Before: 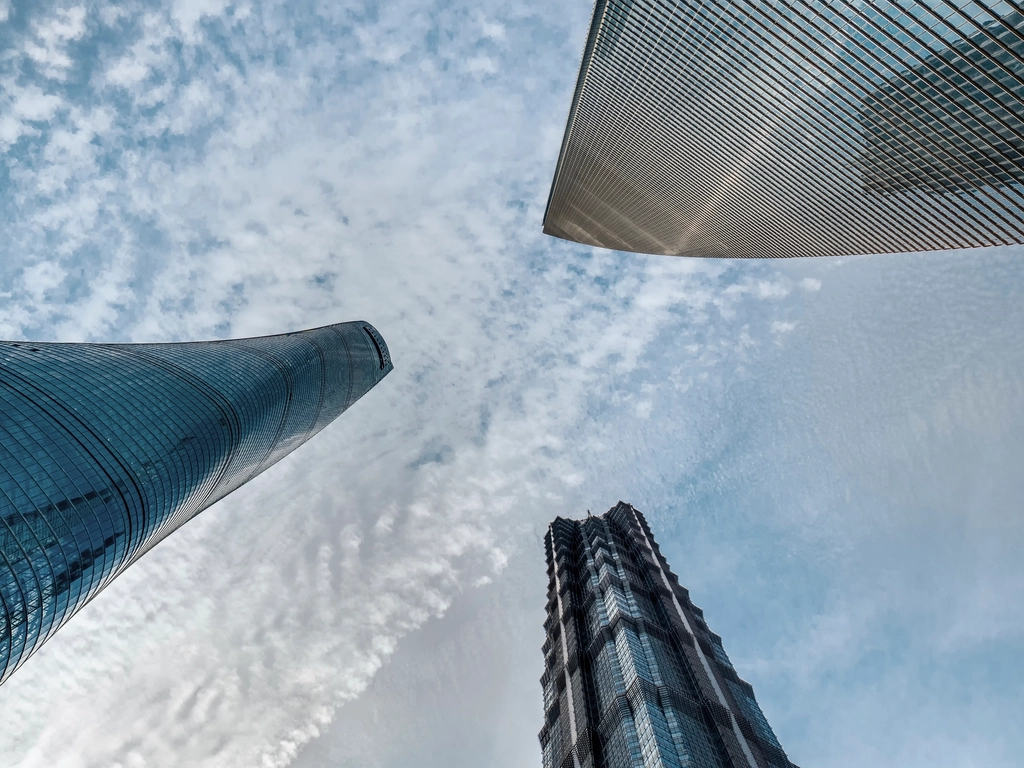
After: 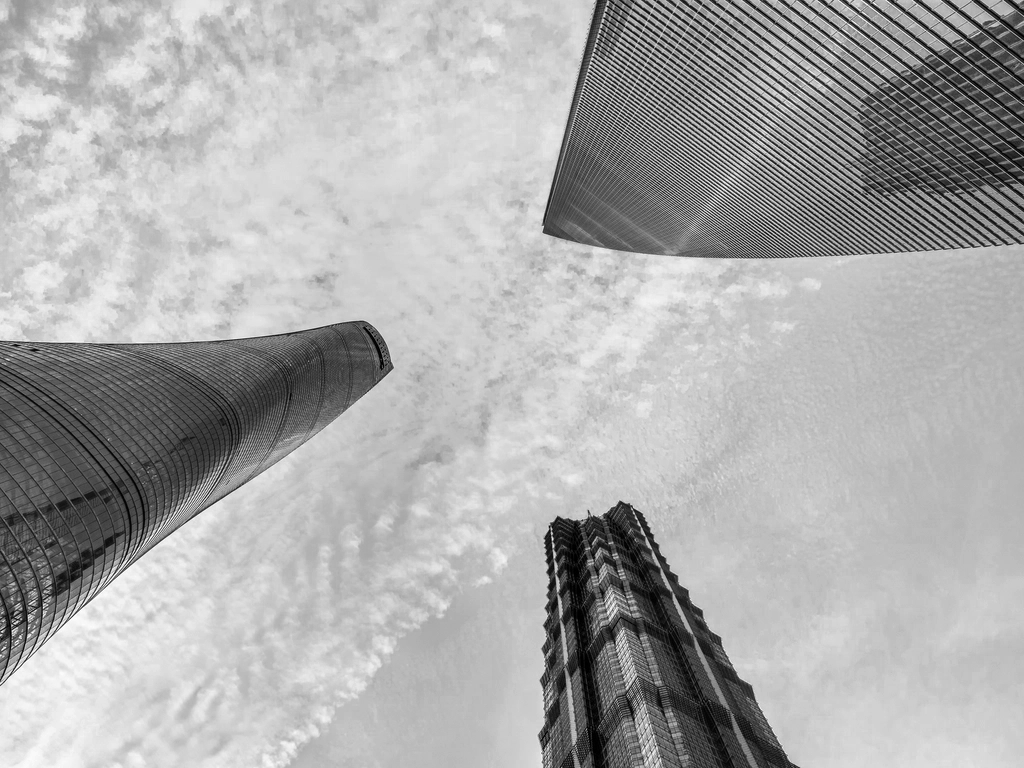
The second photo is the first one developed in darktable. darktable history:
color zones: curves: ch0 [(0, 0.613) (0.01, 0.613) (0.245, 0.448) (0.498, 0.529) (0.642, 0.665) (0.879, 0.777) (0.99, 0.613)]; ch1 [(0, 0.035) (0.121, 0.189) (0.259, 0.197) (0.415, 0.061) (0.589, 0.022) (0.732, 0.022) (0.857, 0.026) (0.991, 0.053)]
monochrome: a 1.94, b -0.638
